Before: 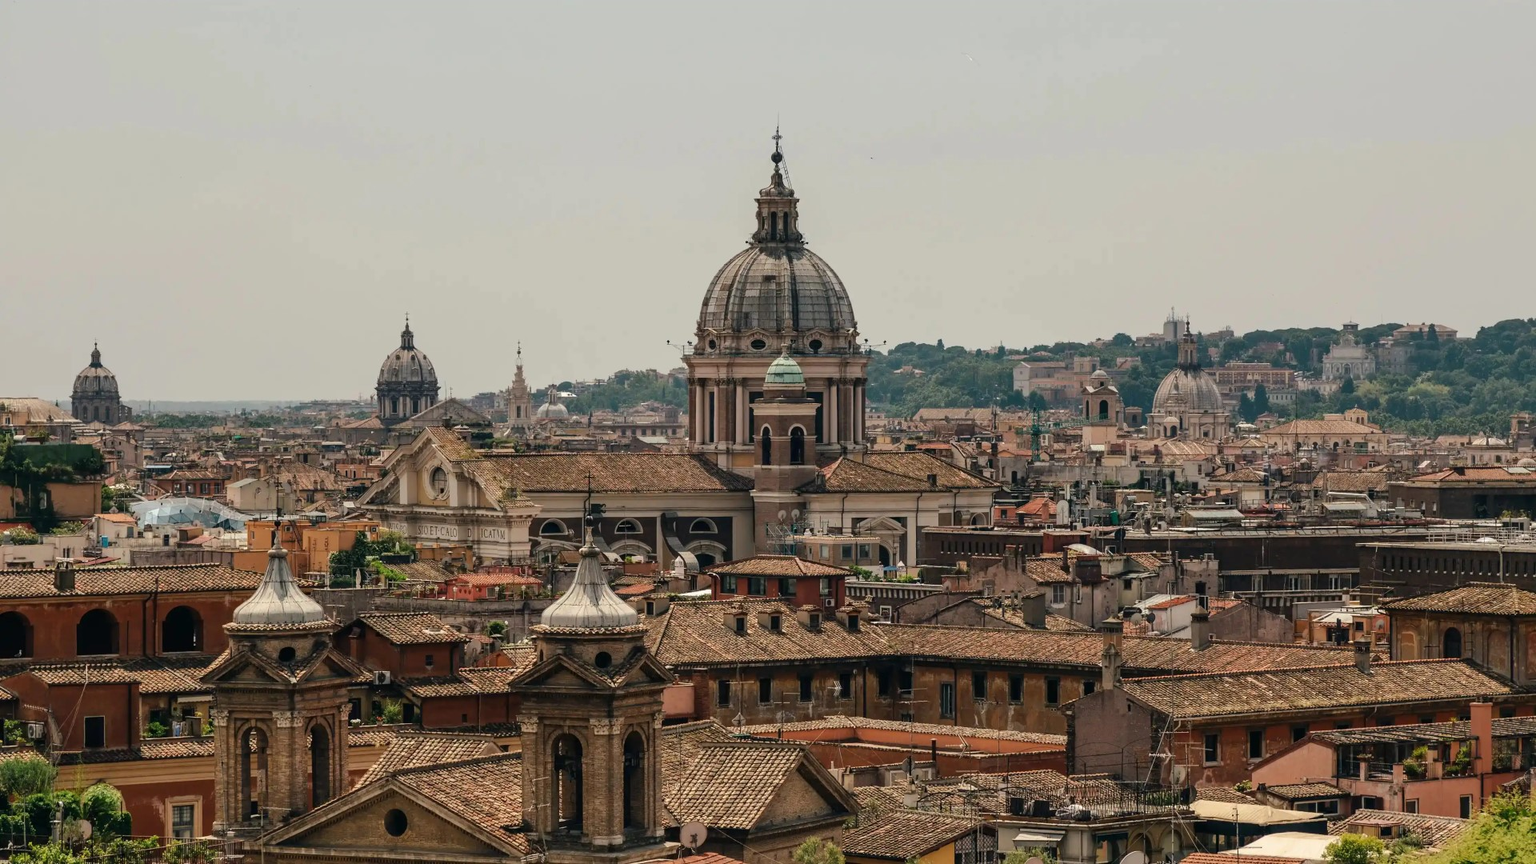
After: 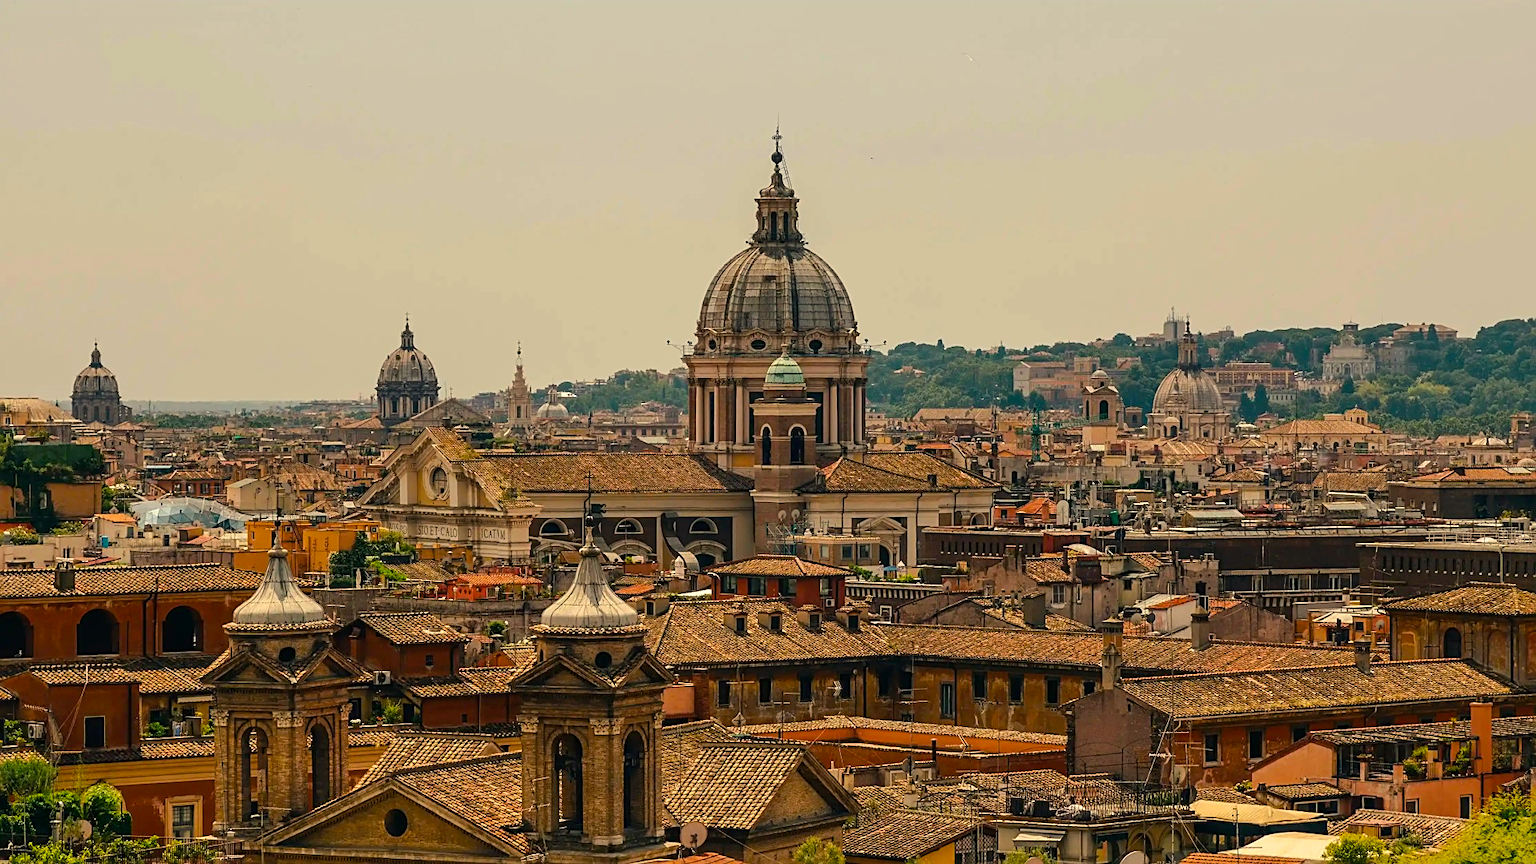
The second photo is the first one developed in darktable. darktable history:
sharpen: on, module defaults
white balance: red 1.045, blue 0.932
color balance rgb: linear chroma grading › global chroma 15%, perceptual saturation grading › global saturation 30%
